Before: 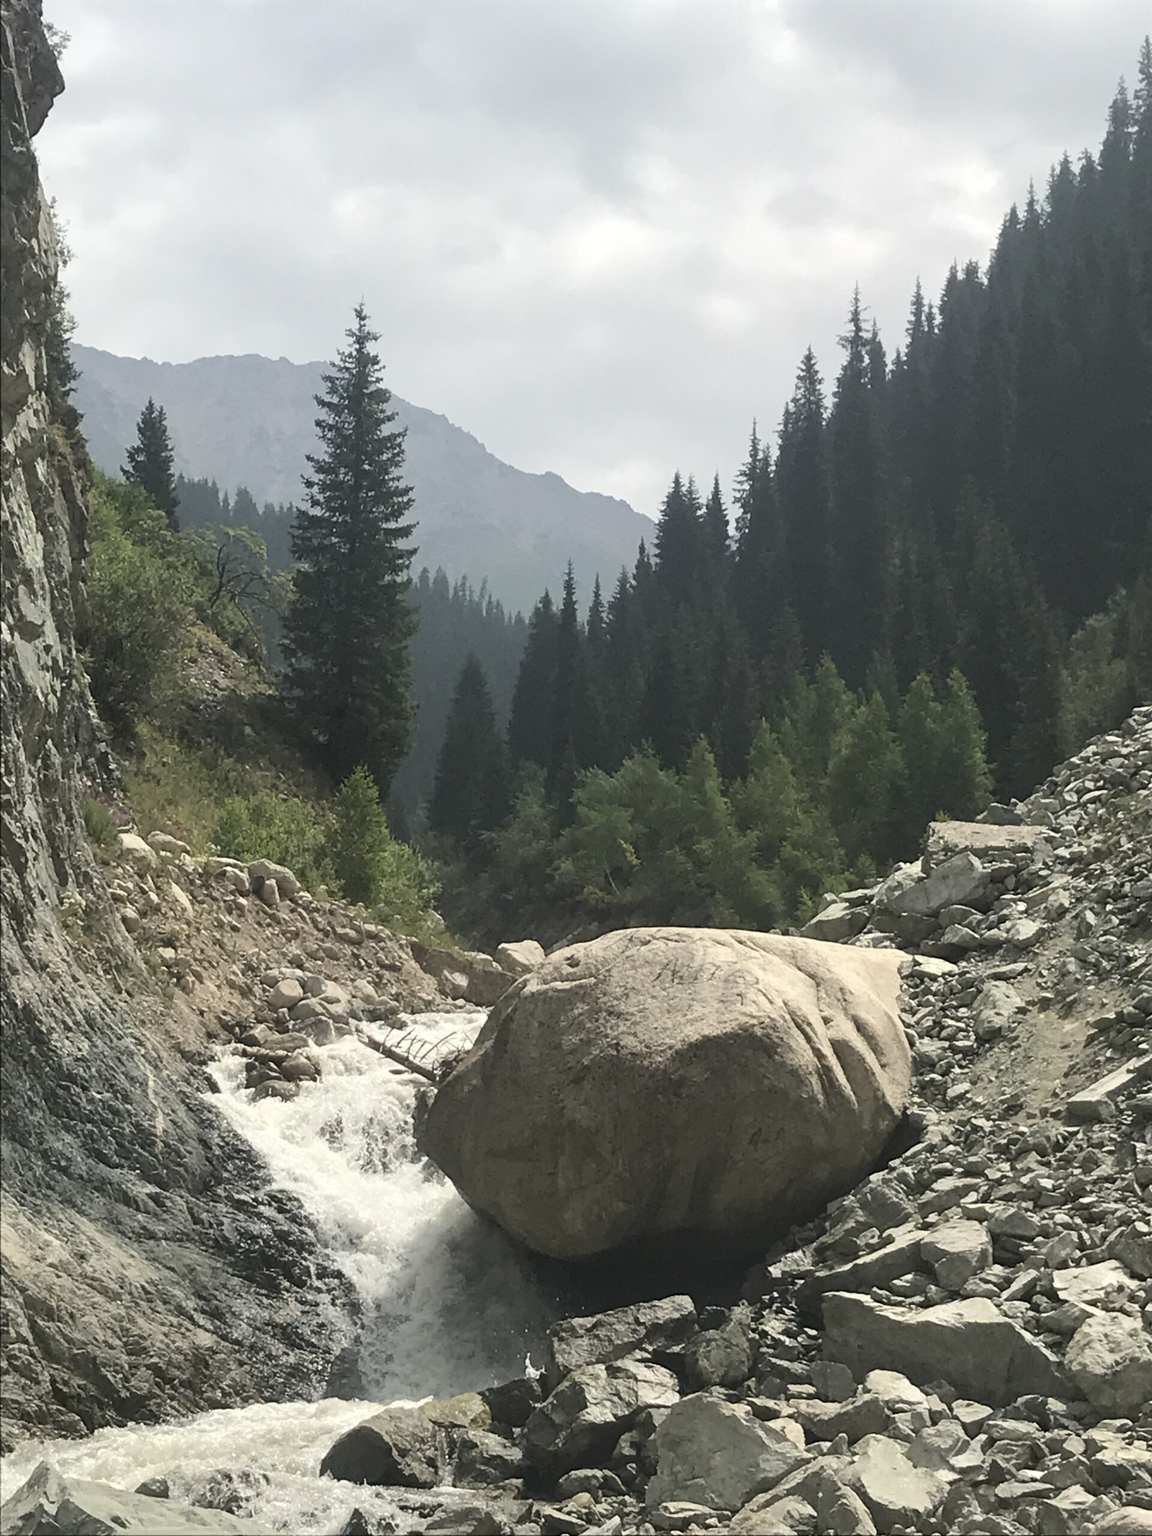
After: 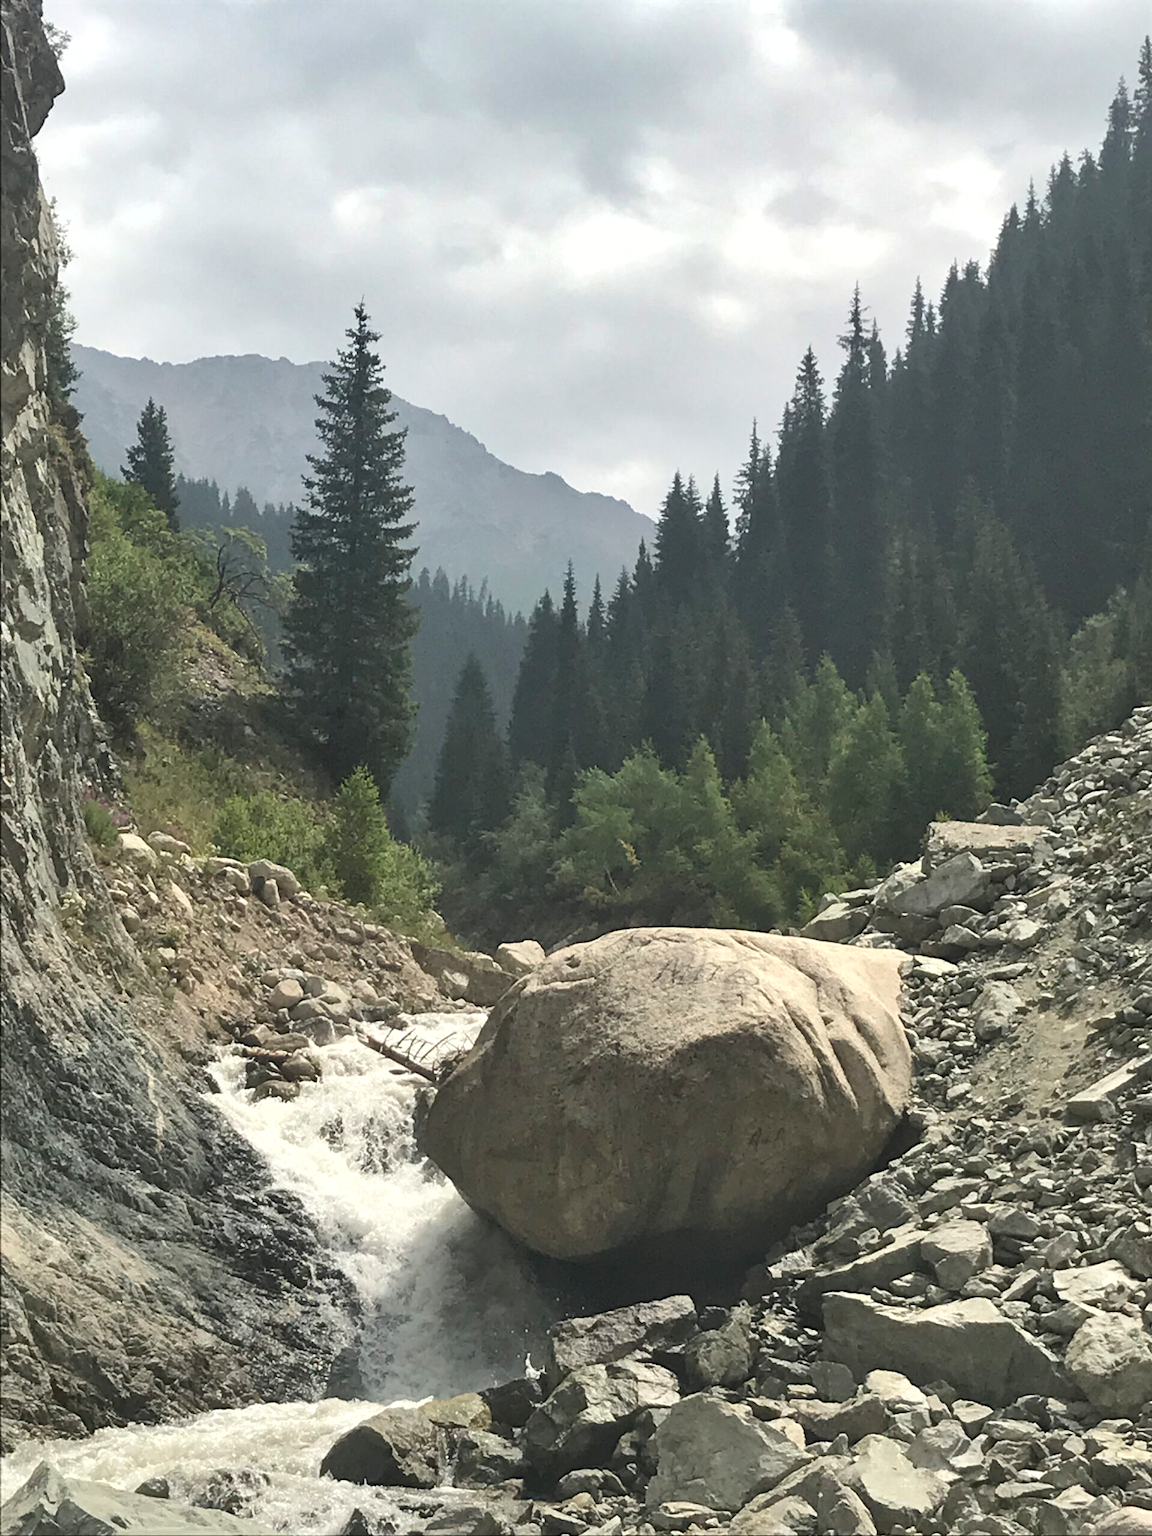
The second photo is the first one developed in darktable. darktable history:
exposure: exposure 0.131 EV, compensate highlight preservation false
shadows and highlights: soften with gaussian
